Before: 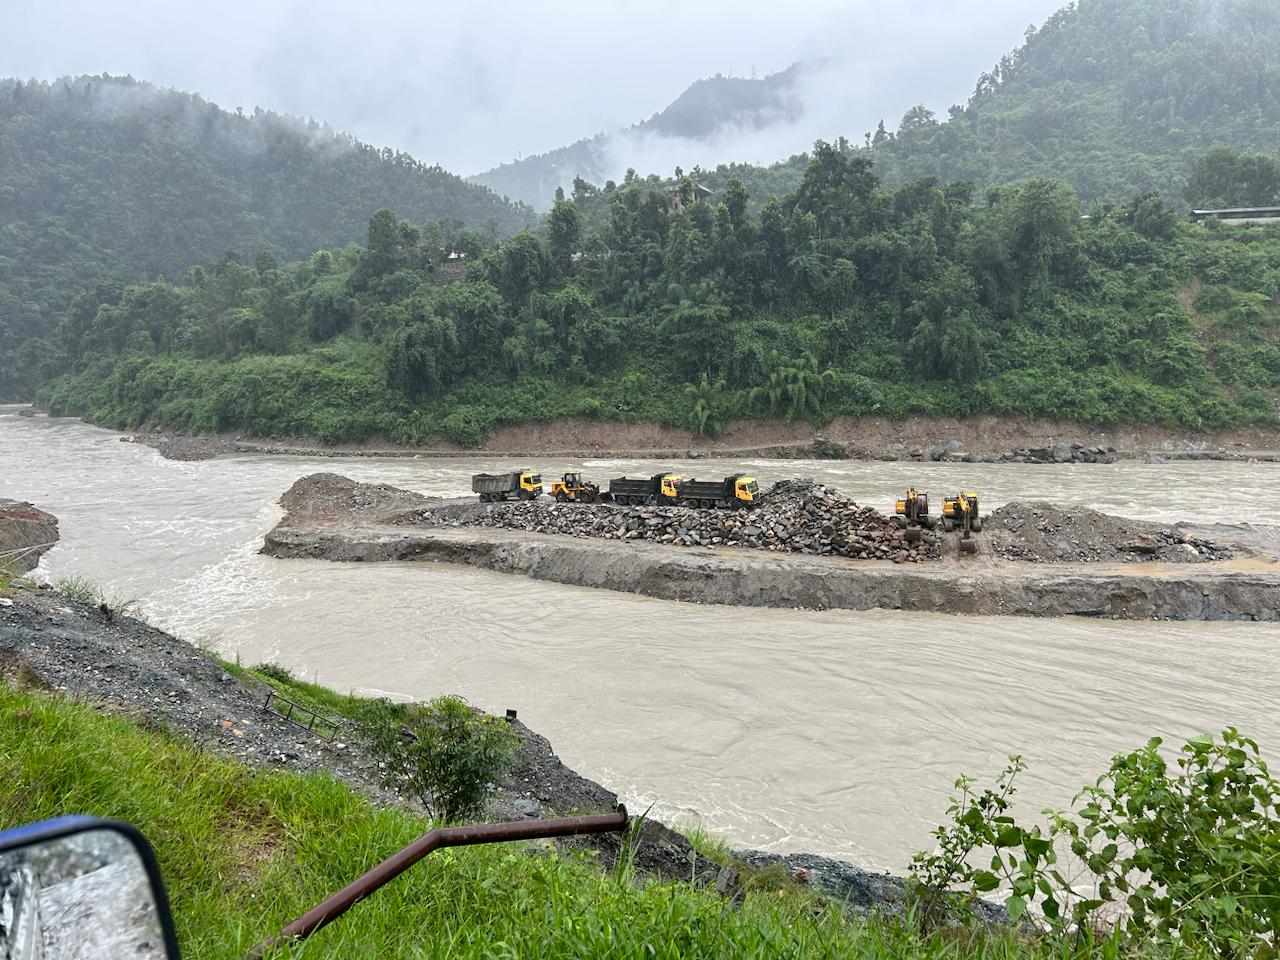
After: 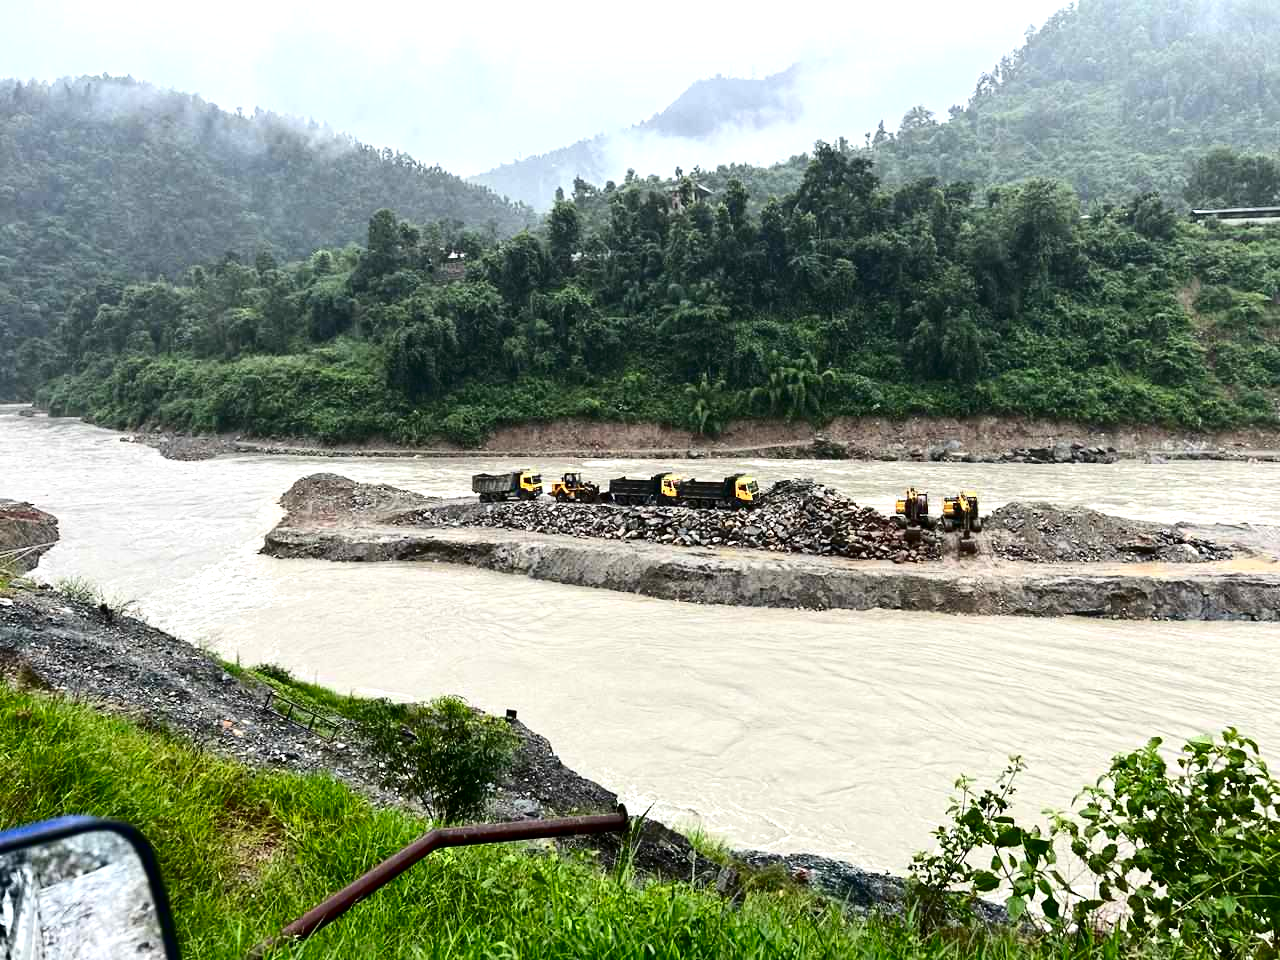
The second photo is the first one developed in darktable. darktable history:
exposure: black level correction 0, exposure 0.5 EV, compensate highlight preservation false
contrast brightness saturation: contrast 0.24, brightness -0.24, saturation 0.14
